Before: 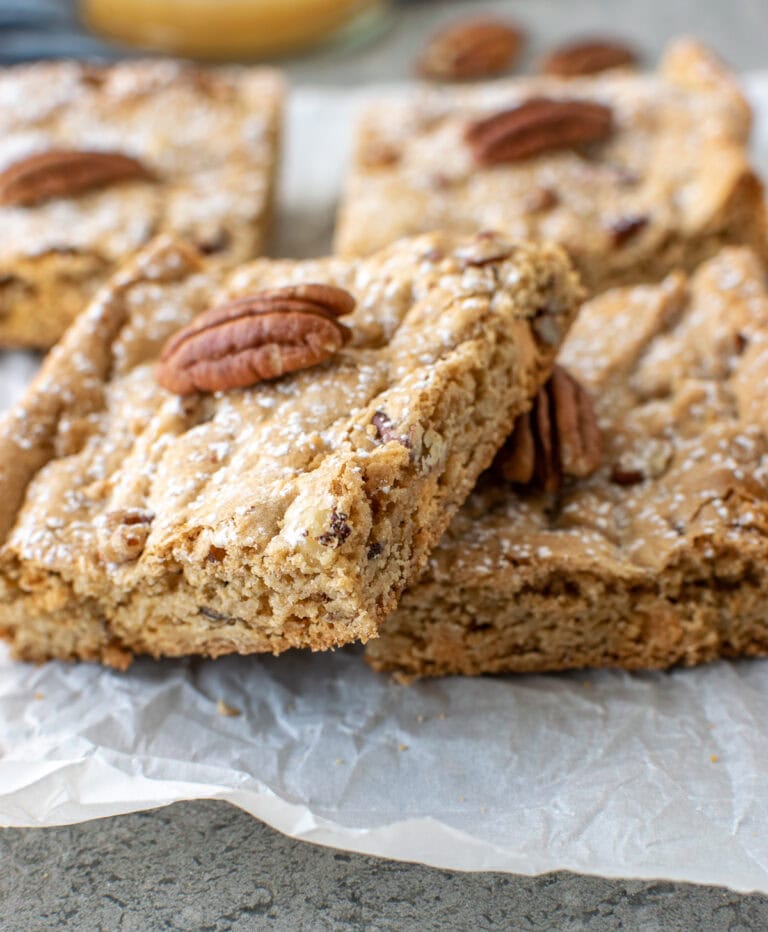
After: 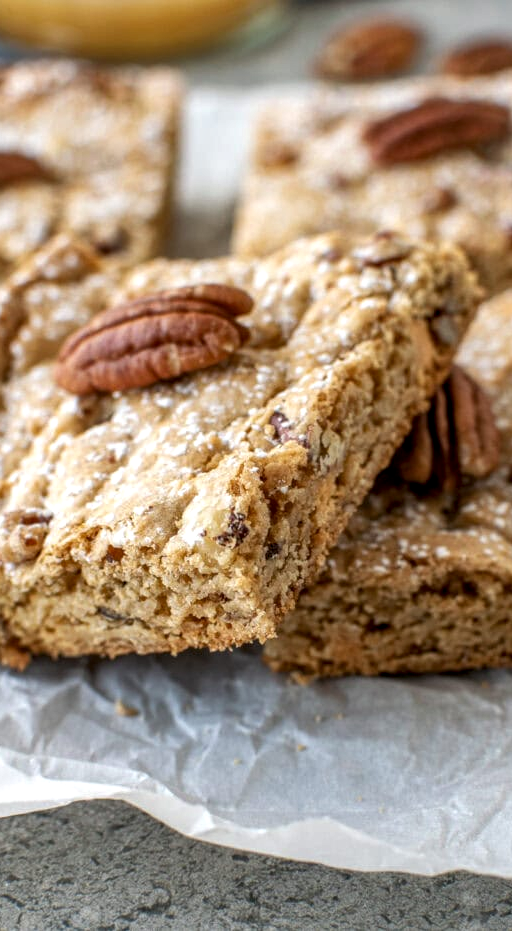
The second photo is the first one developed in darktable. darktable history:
crop and rotate: left 13.376%, right 19.867%
shadows and highlights: shadows 33.25, highlights -46.06, compress 49.57%, soften with gaussian
local contrast: detail 130%
